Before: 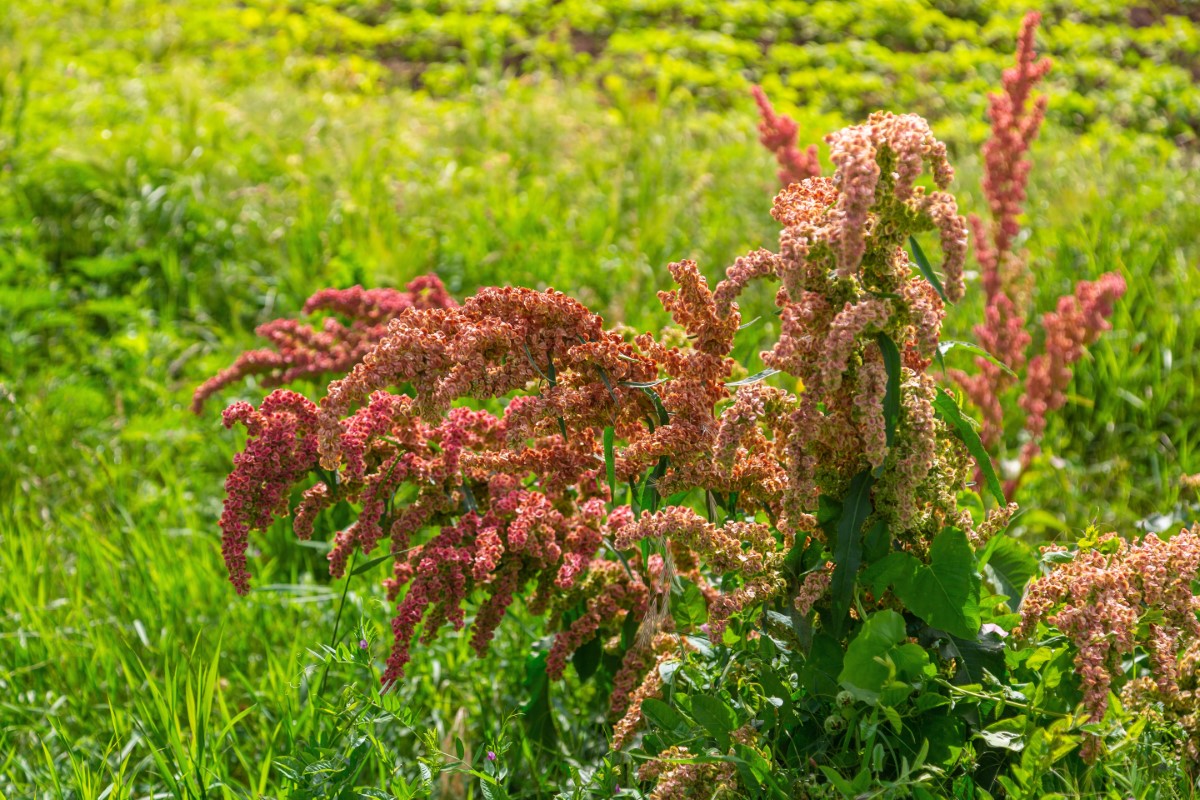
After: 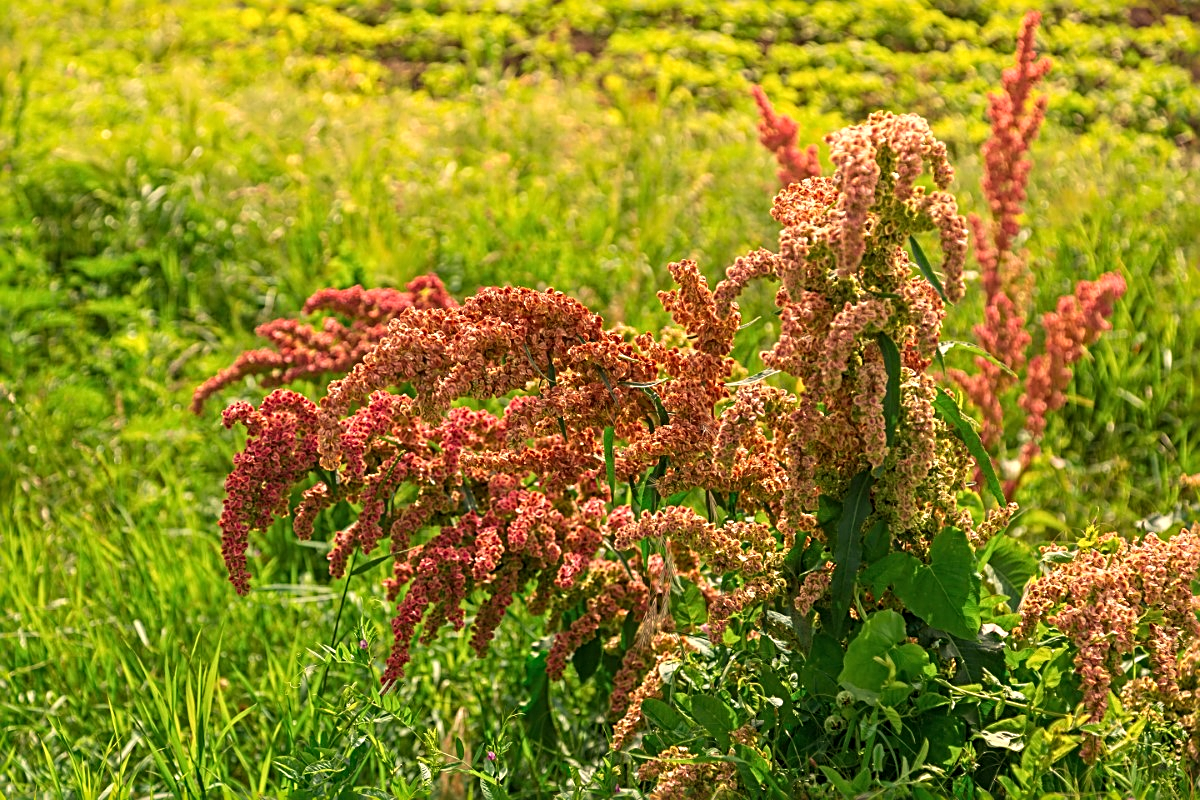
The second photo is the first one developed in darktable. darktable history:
sharpen: radius 2.817, amount 0.715
white balance: red 1.123, blue 0.83
